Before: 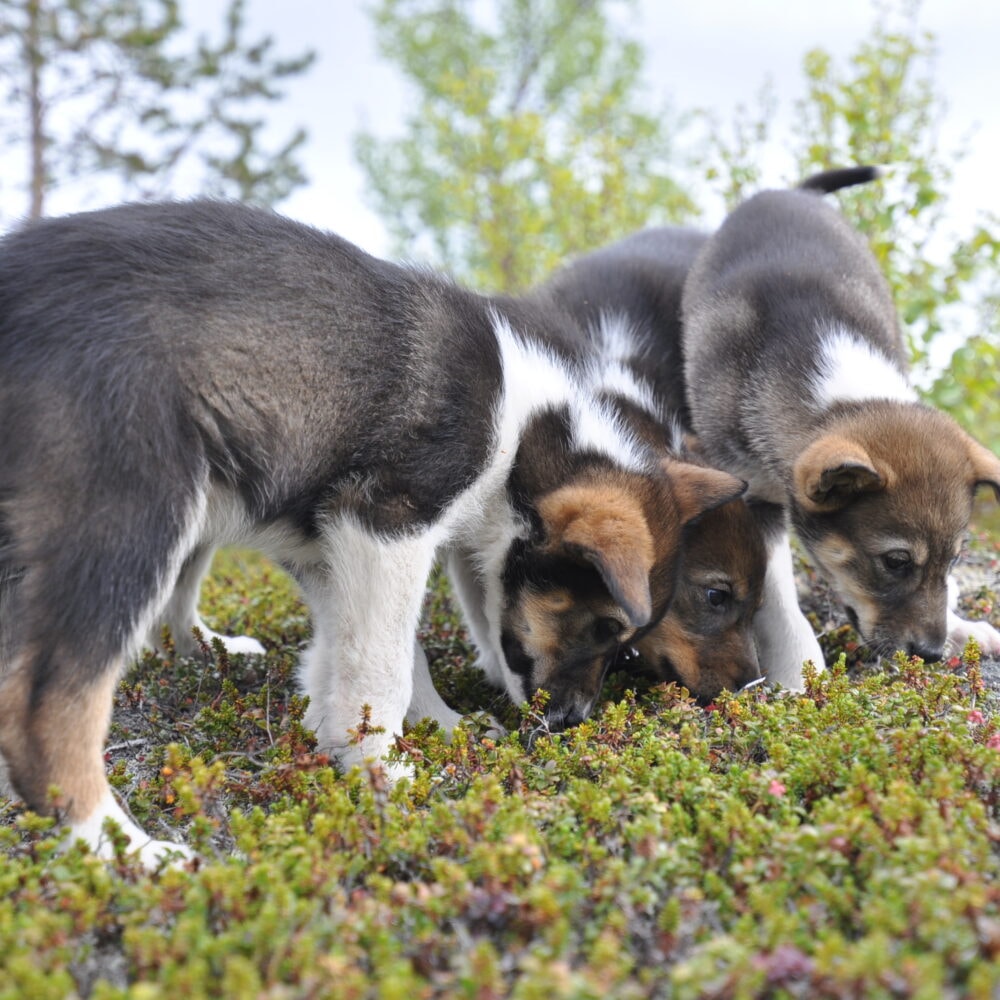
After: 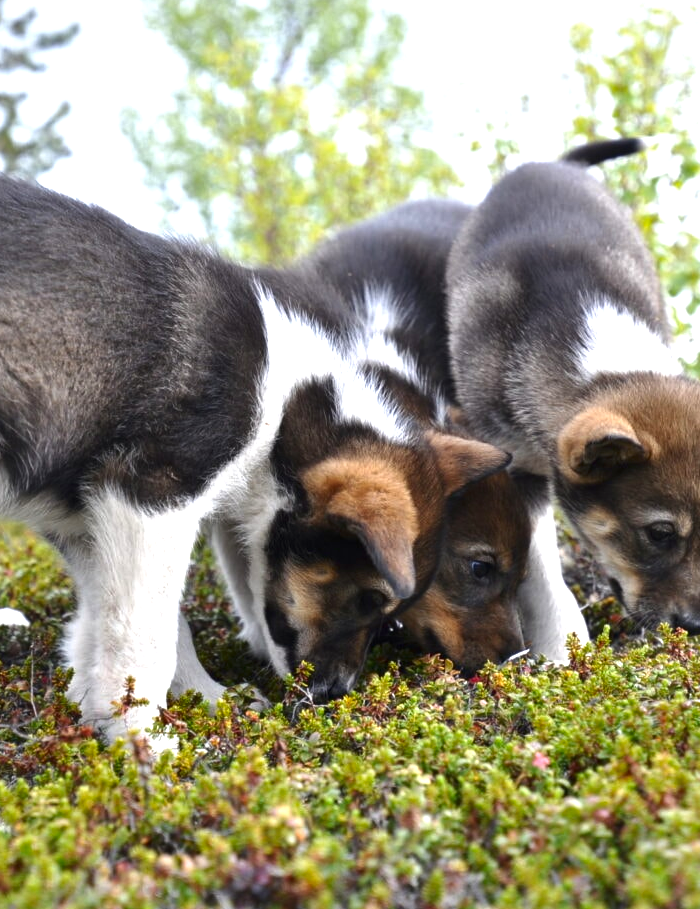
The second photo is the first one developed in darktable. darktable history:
contrast brightness saturation: brightness -0.203, saturation 0.076
exposure: exposure 0.61 EV, compensate exposure bias true, compensate highlight preservation false
crop and rotate: left 23.607%, top 2.846%, right 6.348%, bottom 6.165%
